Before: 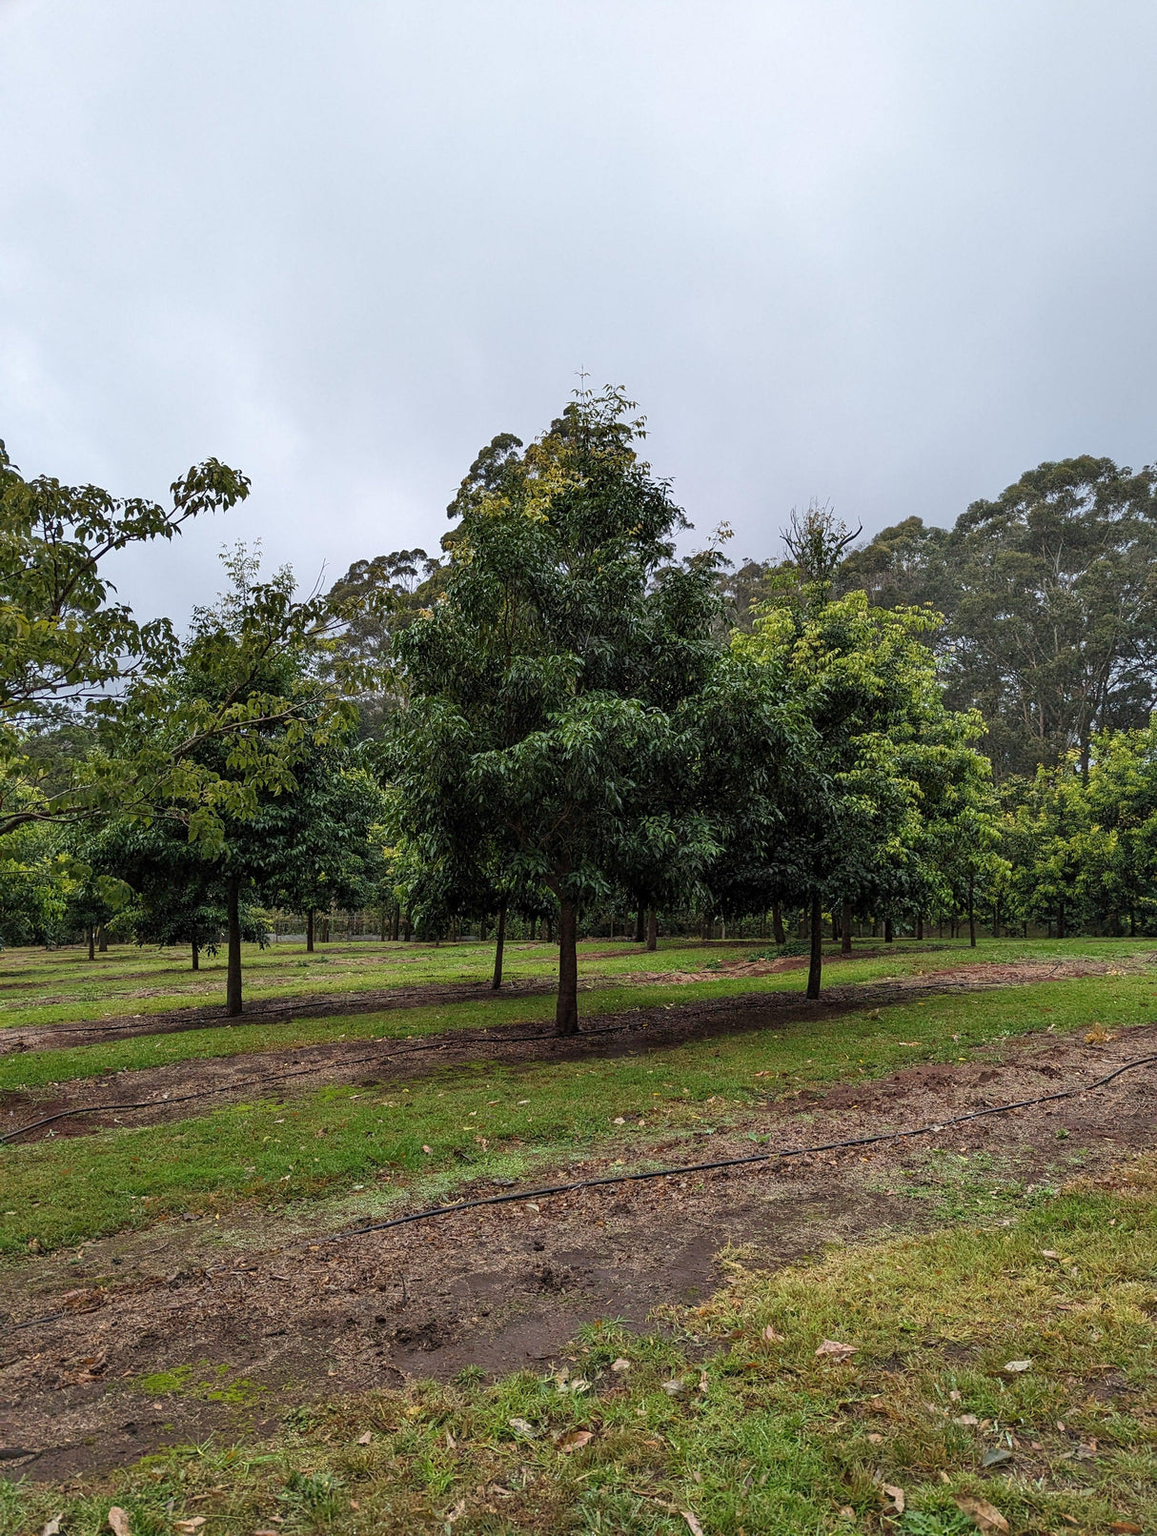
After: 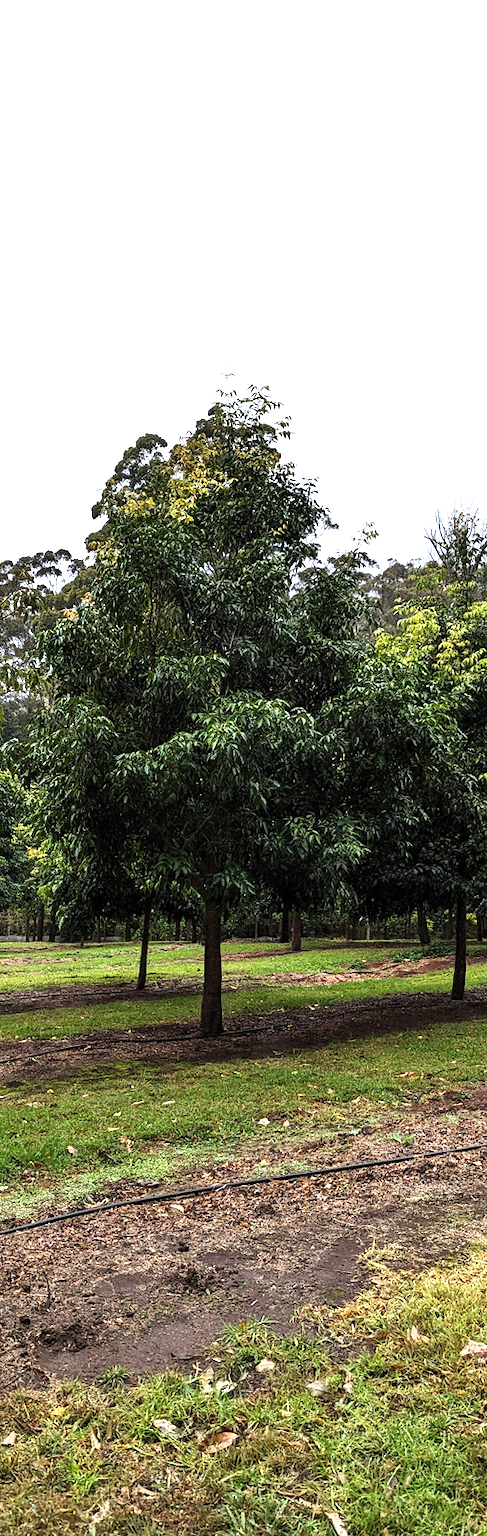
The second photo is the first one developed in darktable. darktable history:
exposure: black level correction 0, exposure 0.499 EV, compensate exposure bias true, compensate highlight preservation false
tone equalizer: -8 EV -0.76 EV, -7 EV -0.684 EV, -6 EV -0.586 EV, -5 EV -0.374 EV, -3 EV 0.382 EV, -2 EV 0.6 EV, -1 EV 0.695 EV, +0 EV 0.761 EV, edges refinement/feathering 500, mask exposure compensation -1.57 EV, preserve details no
crop: left 30.804%, right 27.044%
